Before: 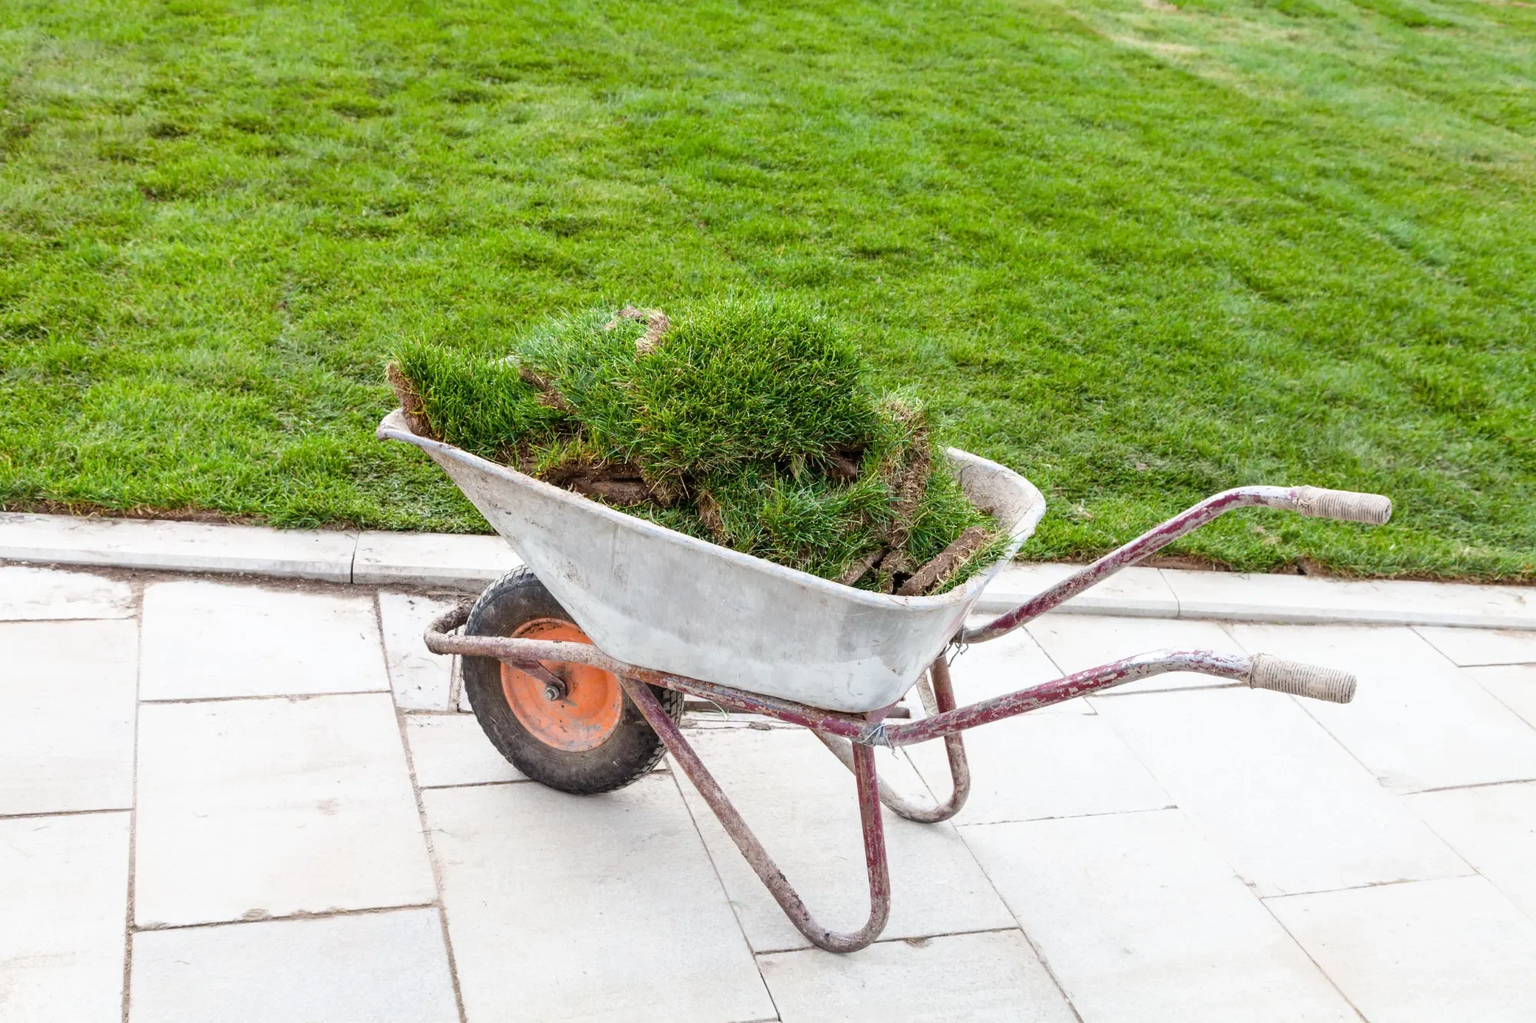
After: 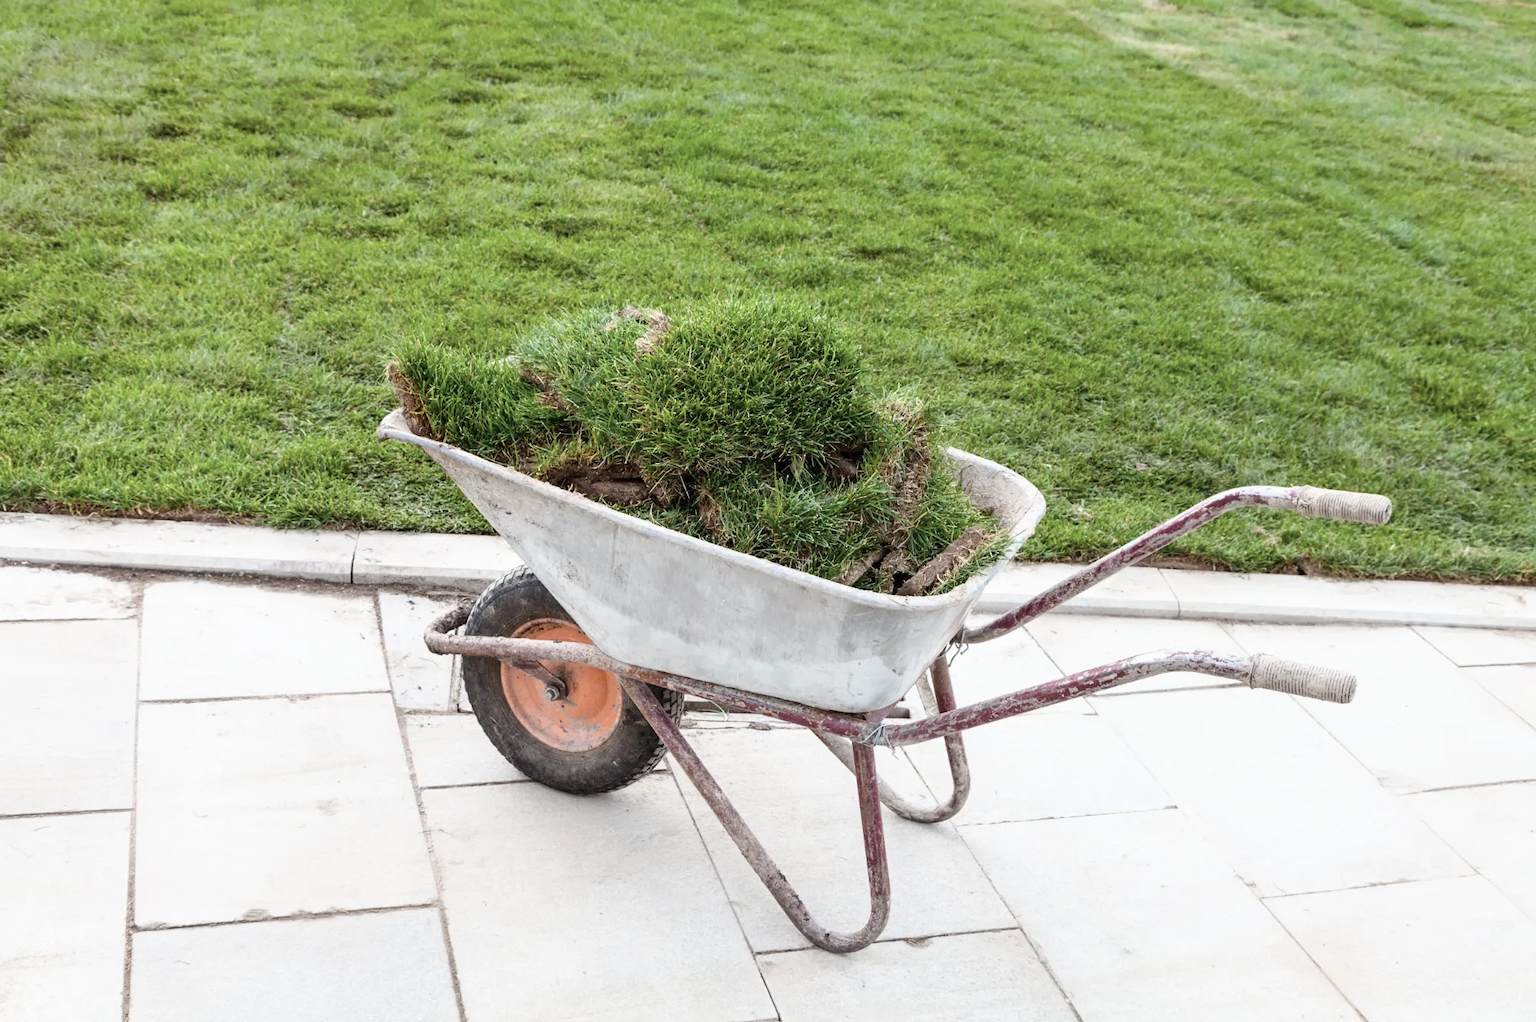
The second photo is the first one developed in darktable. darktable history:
contrast brightness saturation: contrast 0.095, saturation -0.286
